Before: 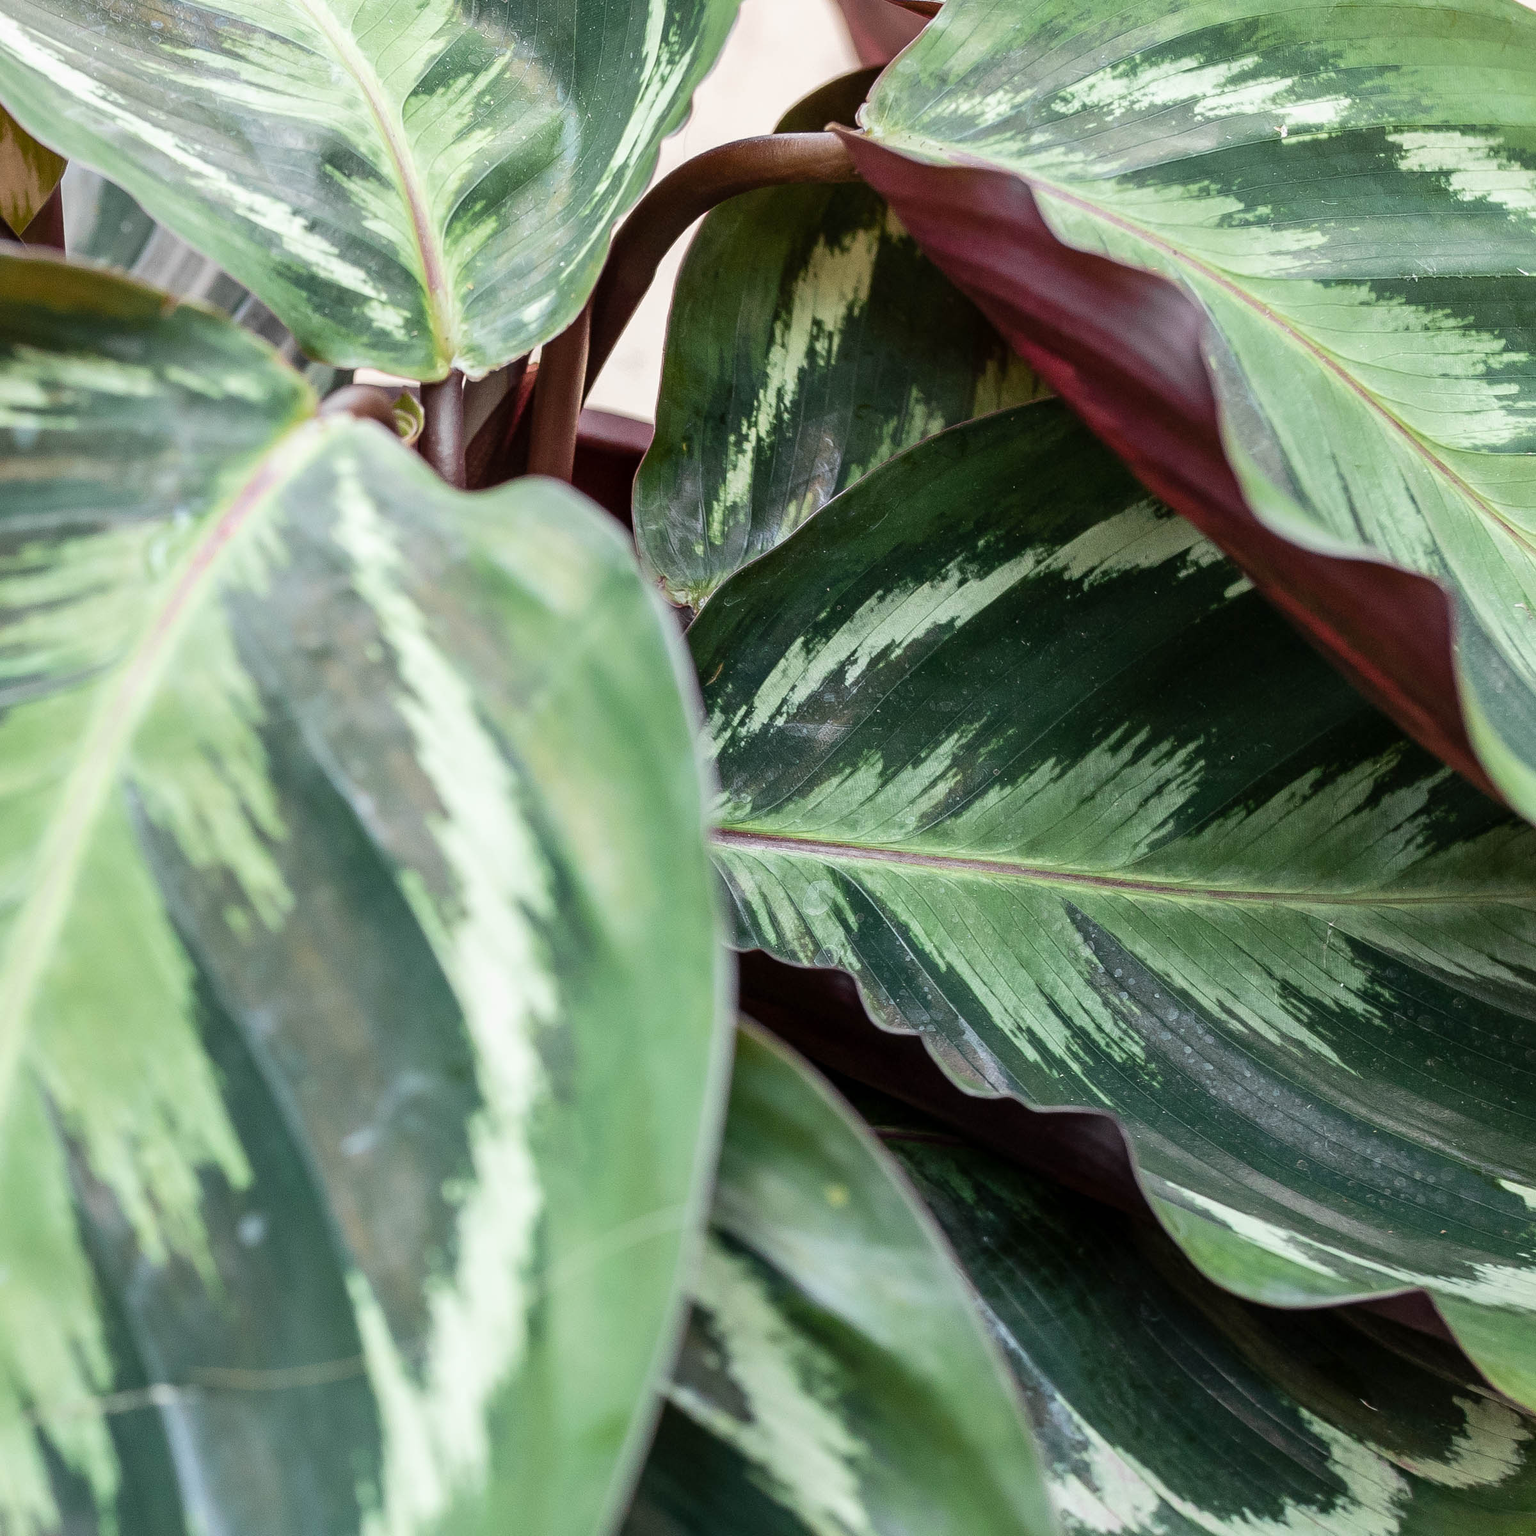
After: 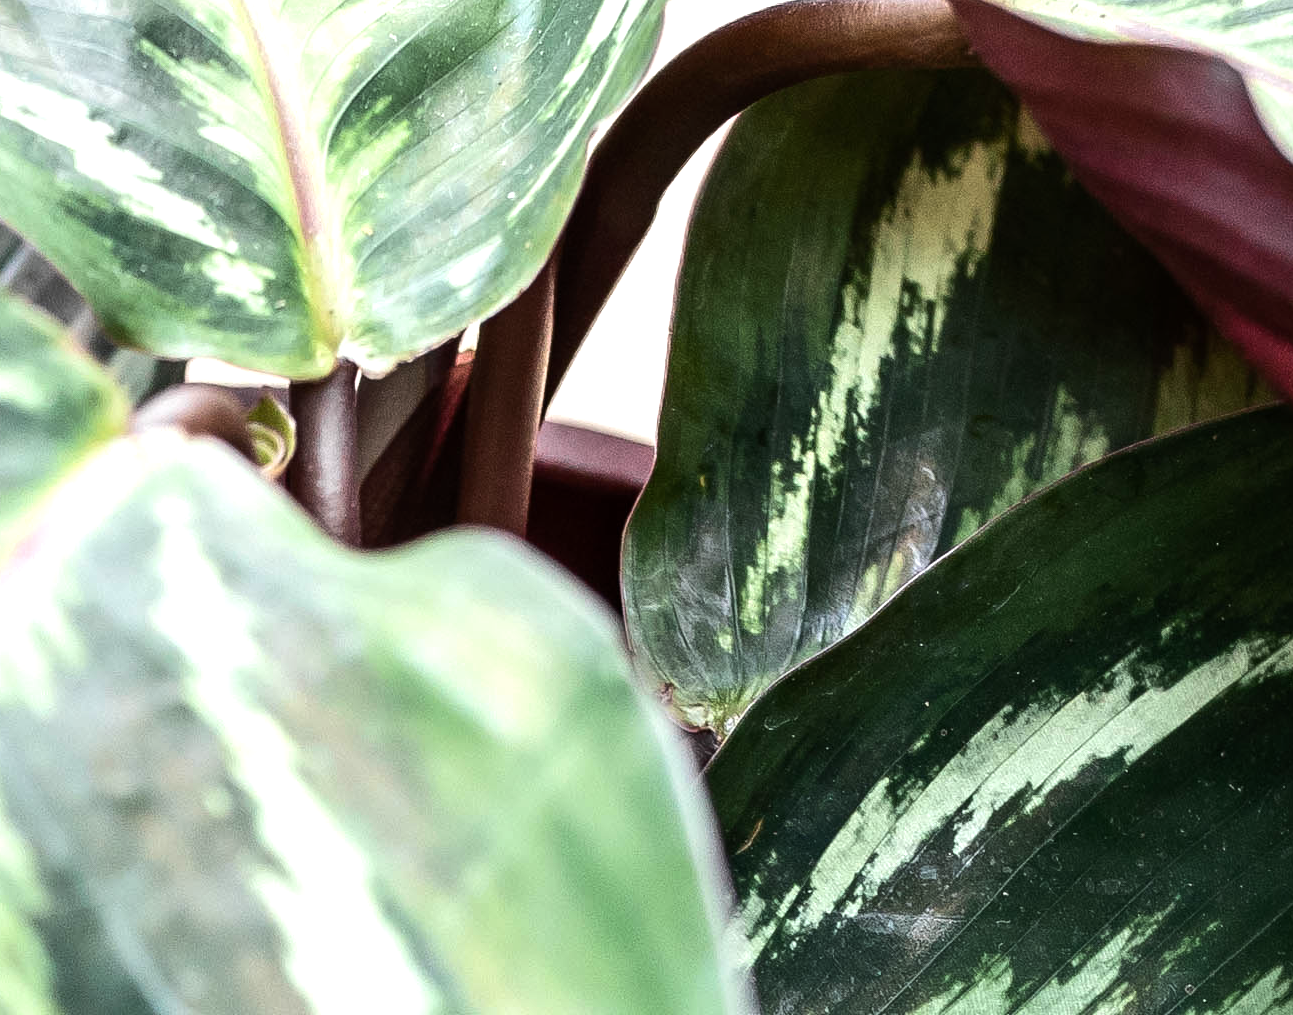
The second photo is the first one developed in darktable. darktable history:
tone equalizer: -8 EV -0.75 EV, -7 EV -0.7 EV, -6 EV -0.6 EV, -5 EV -0.4 EV, -3 EV 0.4 EV, -2 EV 0.6 EV, -1 EV 0.7 EV, +0 EV 0.75 EV, edges refinement/feathering 500, mask exposure compensation -1.57 EV, preserve details no
crop: left 15.306%, top 9.065%, right 30.789%, bottom 48.638%
